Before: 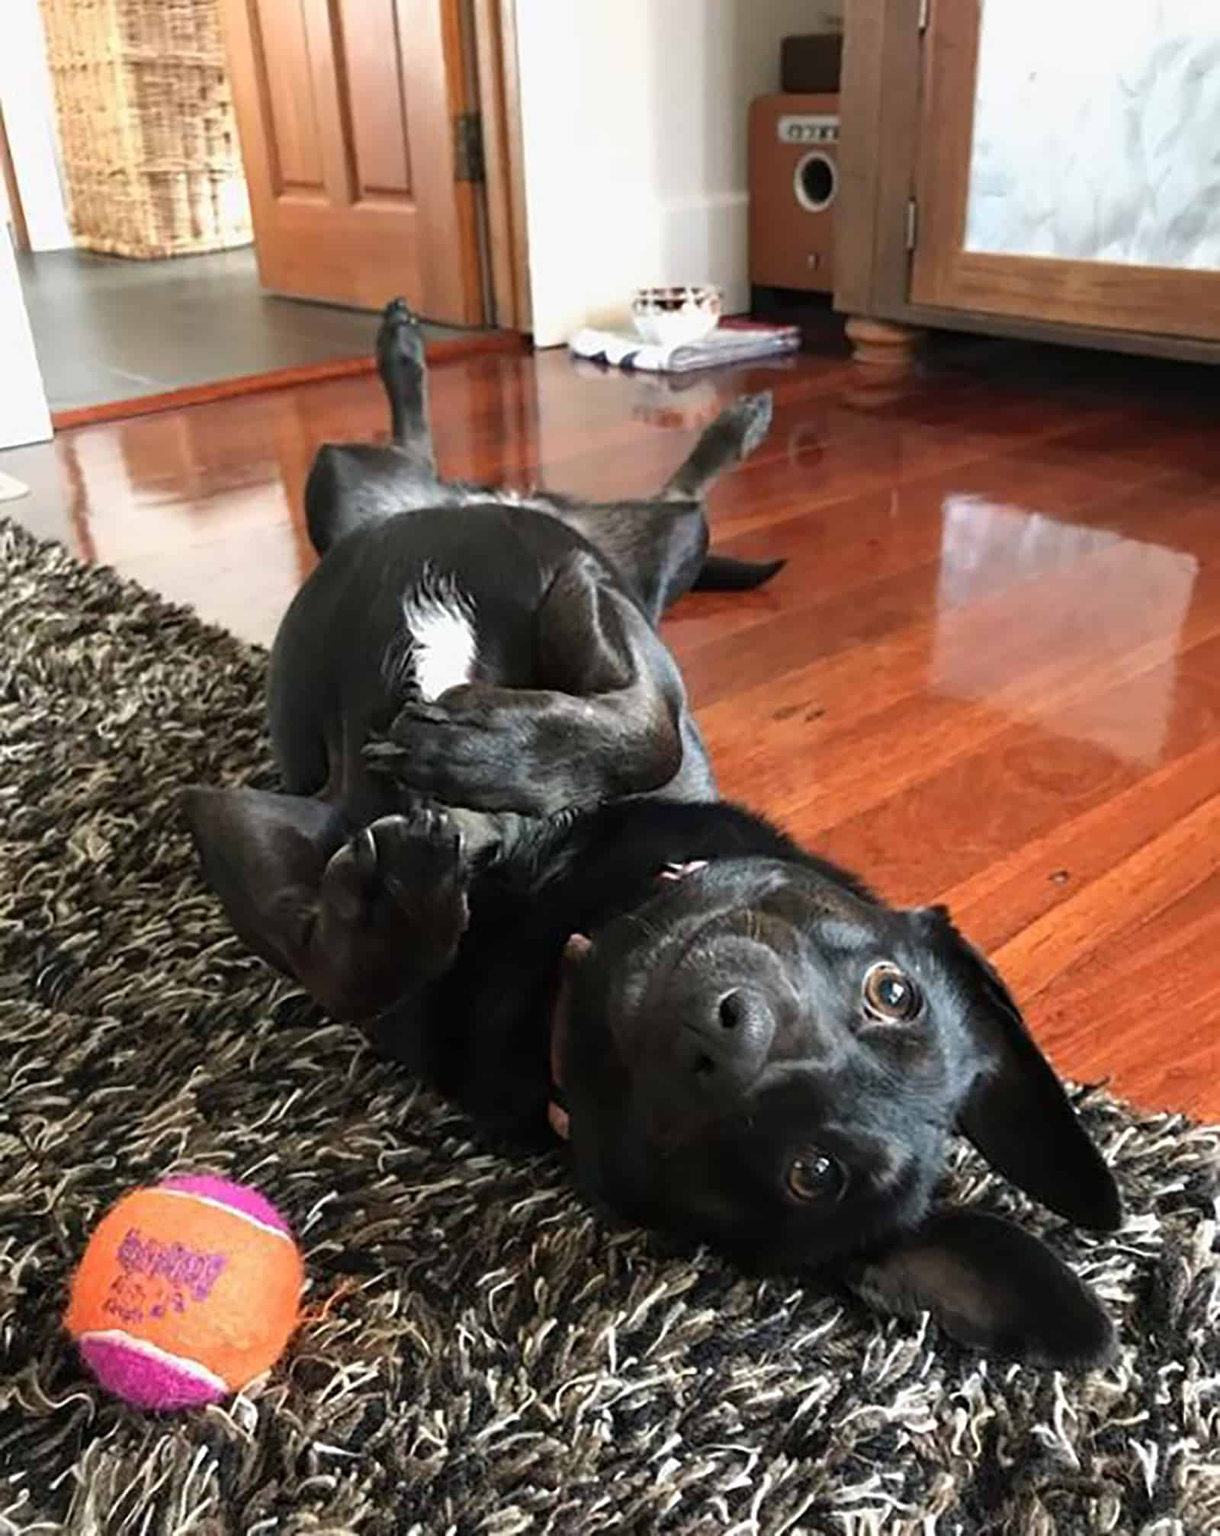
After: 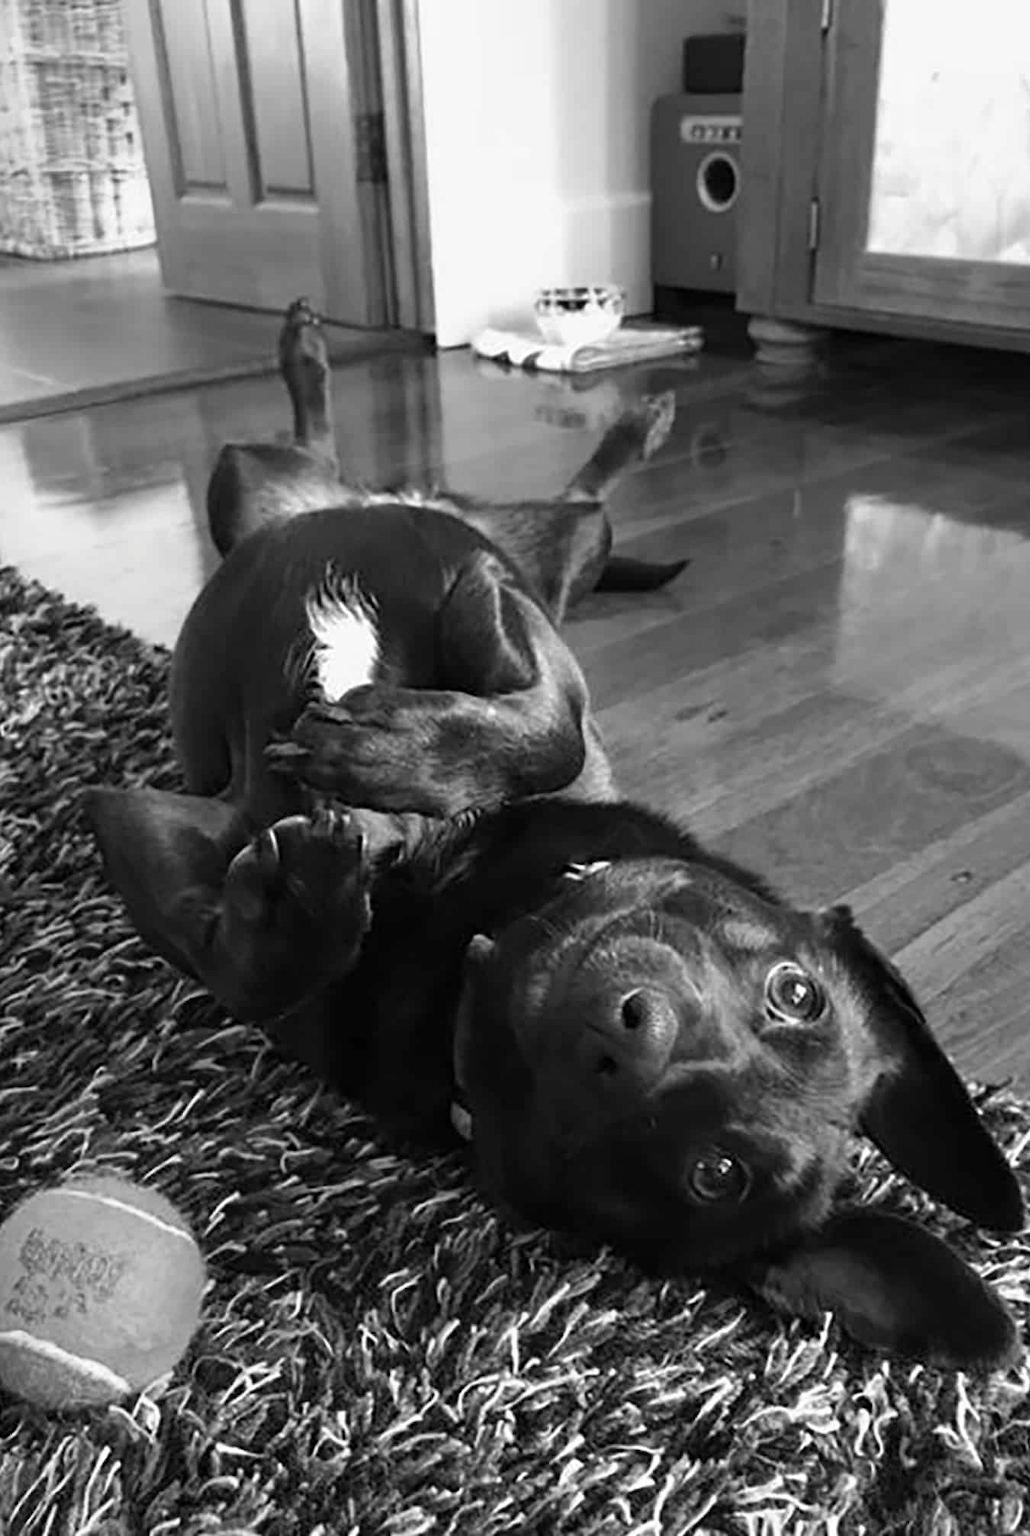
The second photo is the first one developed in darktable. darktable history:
color calibration: output gray [0.28, 0.41, 0.31, 0], x 0.367, y 0.379, temperature 4386.28 K
crop: left 8.043%, right 7.497%
color balance rgb: linear chroma grading › shadows 9.973%, linear chroma grading › highlights 10.052%, linear chroma grading › global chroma 14.788%, linear chroma grading › mid-tones 14.791%, perceptual saturation grading › global saturation 18.956%, global vibrance 23.581%
